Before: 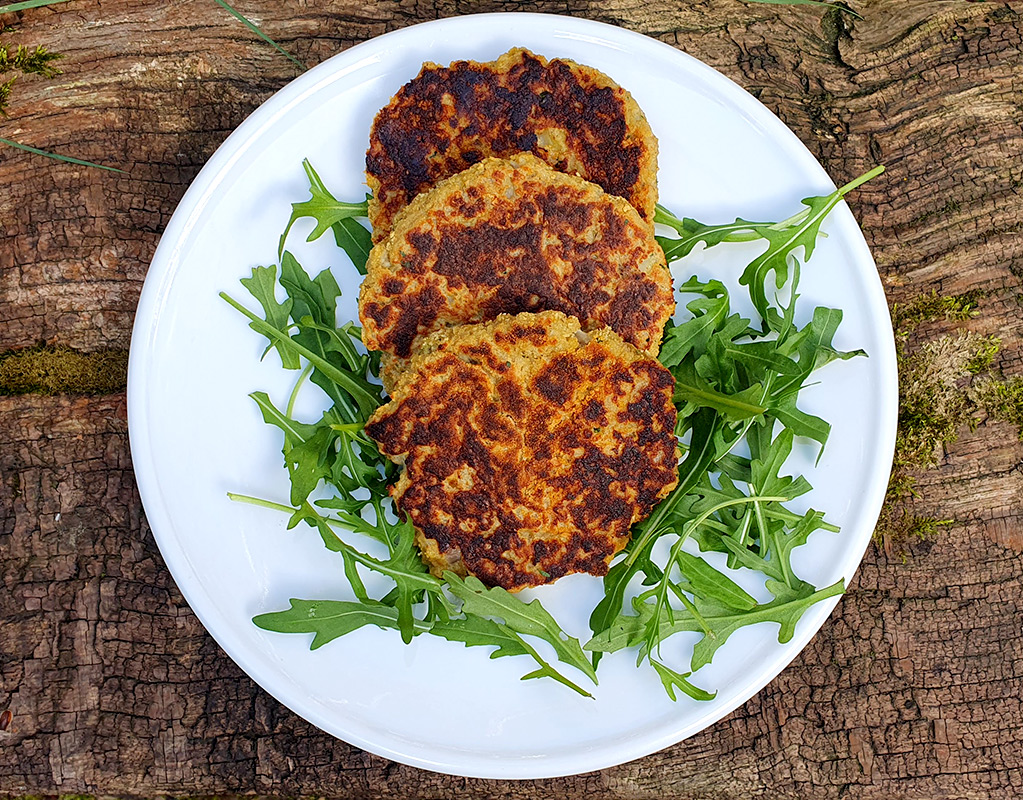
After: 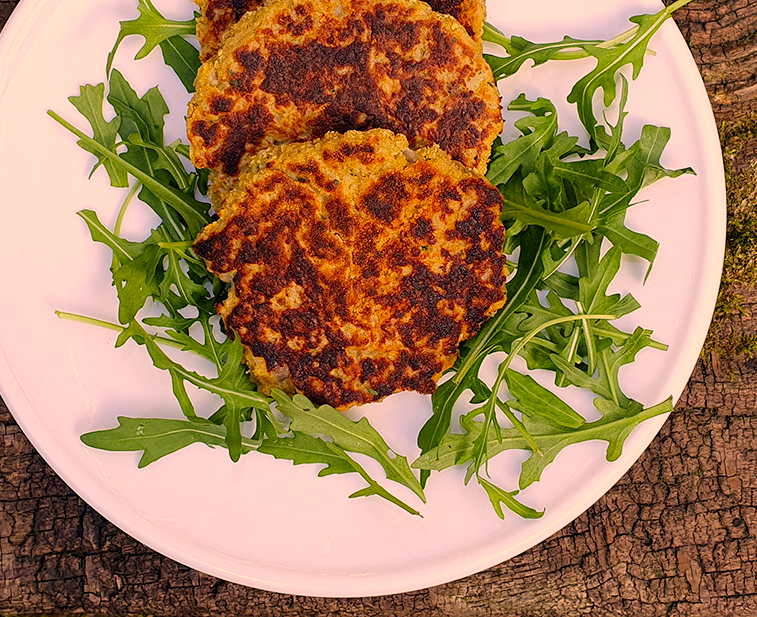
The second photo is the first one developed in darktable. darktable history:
exposure: exposure -0.151 EV, compensate highlight preservation false
color correction: highlights a* 21.88, highlights b* 22.25
crop: left 16.871%, top 22.857%, right 9.116%
